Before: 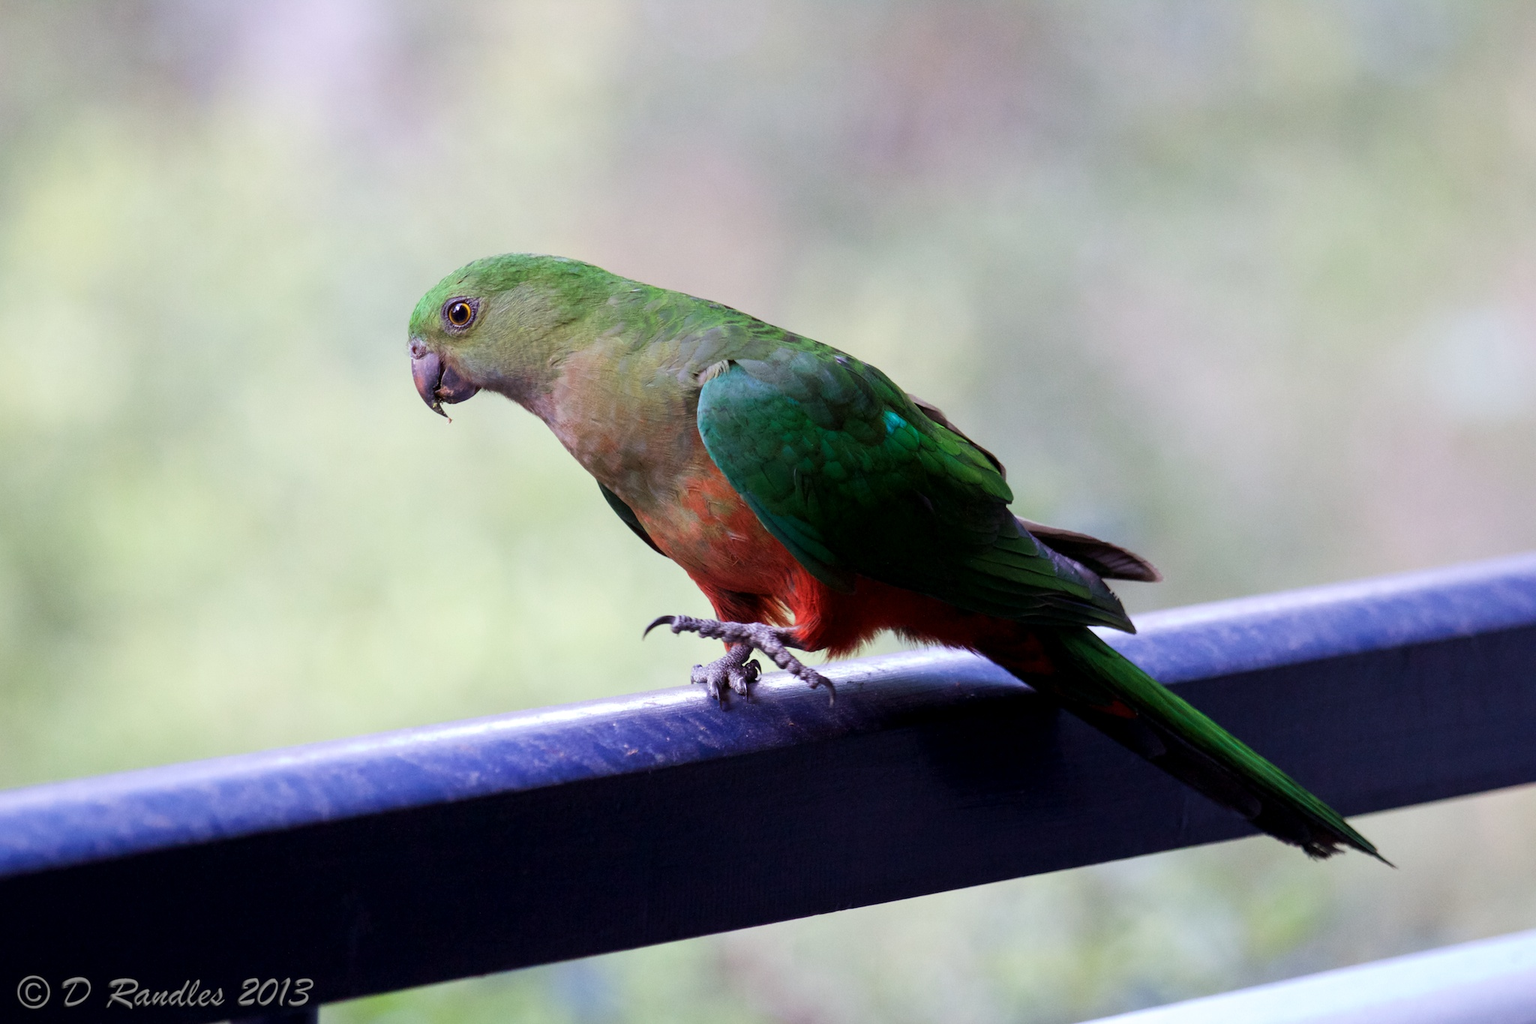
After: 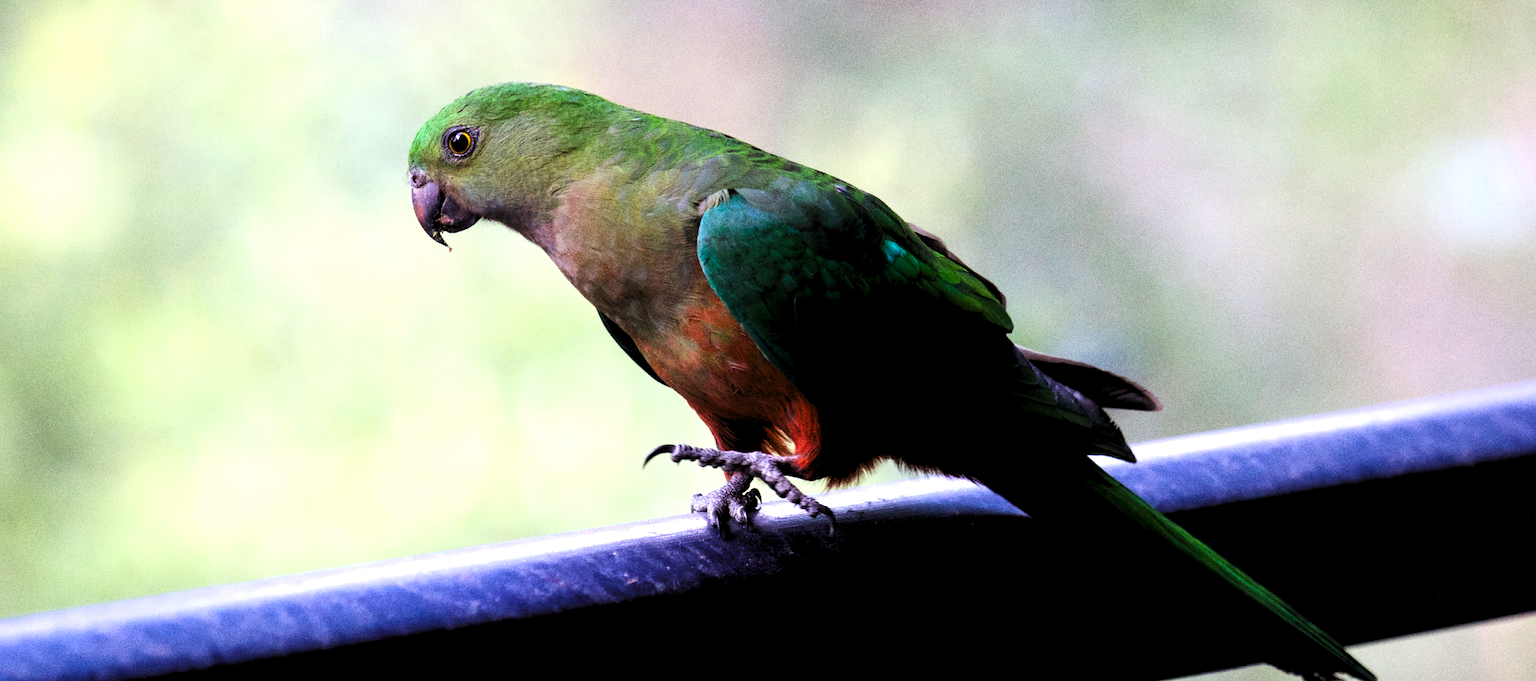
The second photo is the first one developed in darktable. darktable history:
color balance rgb: linear chroma grading › global chroma 9.31%, global vibrance 41.49%
rgb levels: preserve colors max RGB
levels: levels [0.129, 0.519, 0.867]
grain: coarseness 0.09 ISO, strength 40%
crop: top 16.727%, bottom 16.727%
